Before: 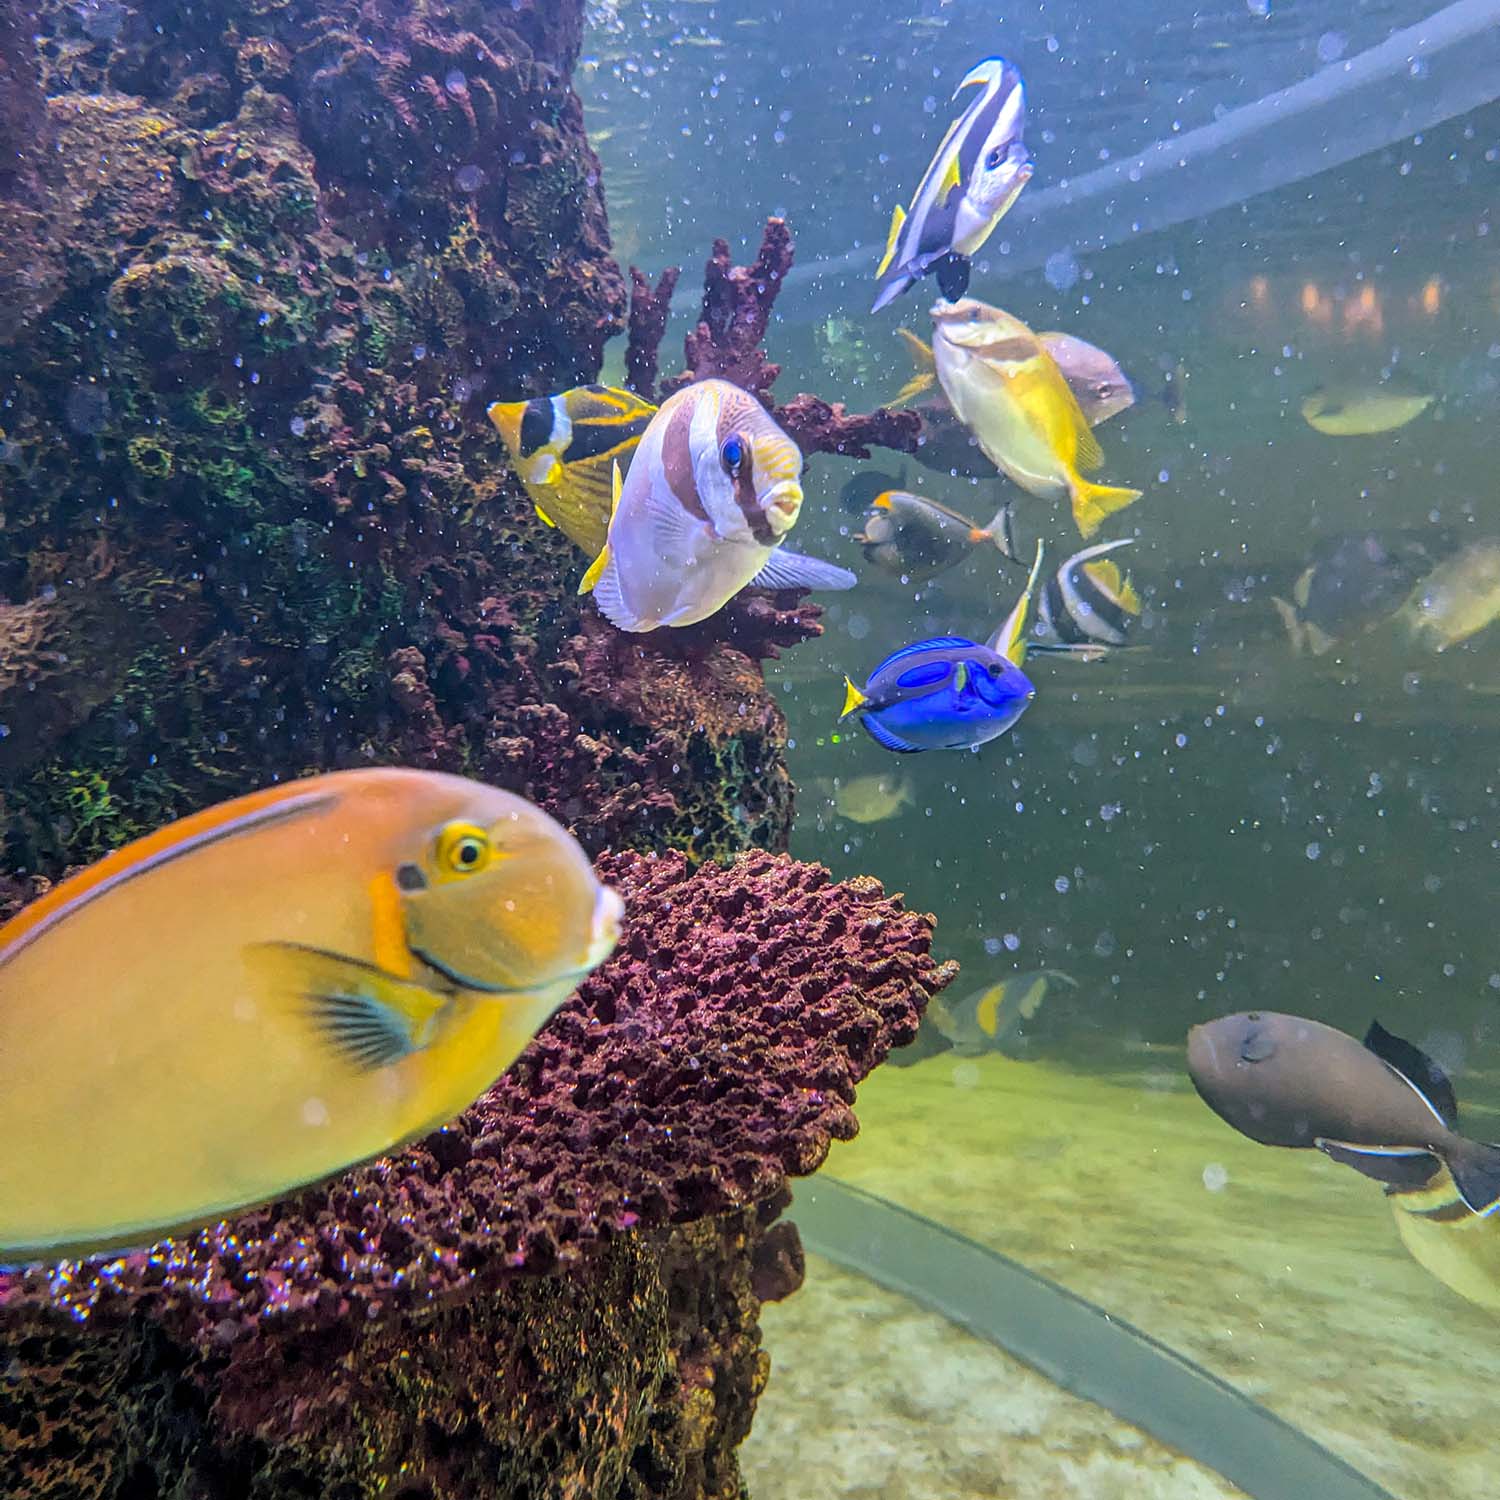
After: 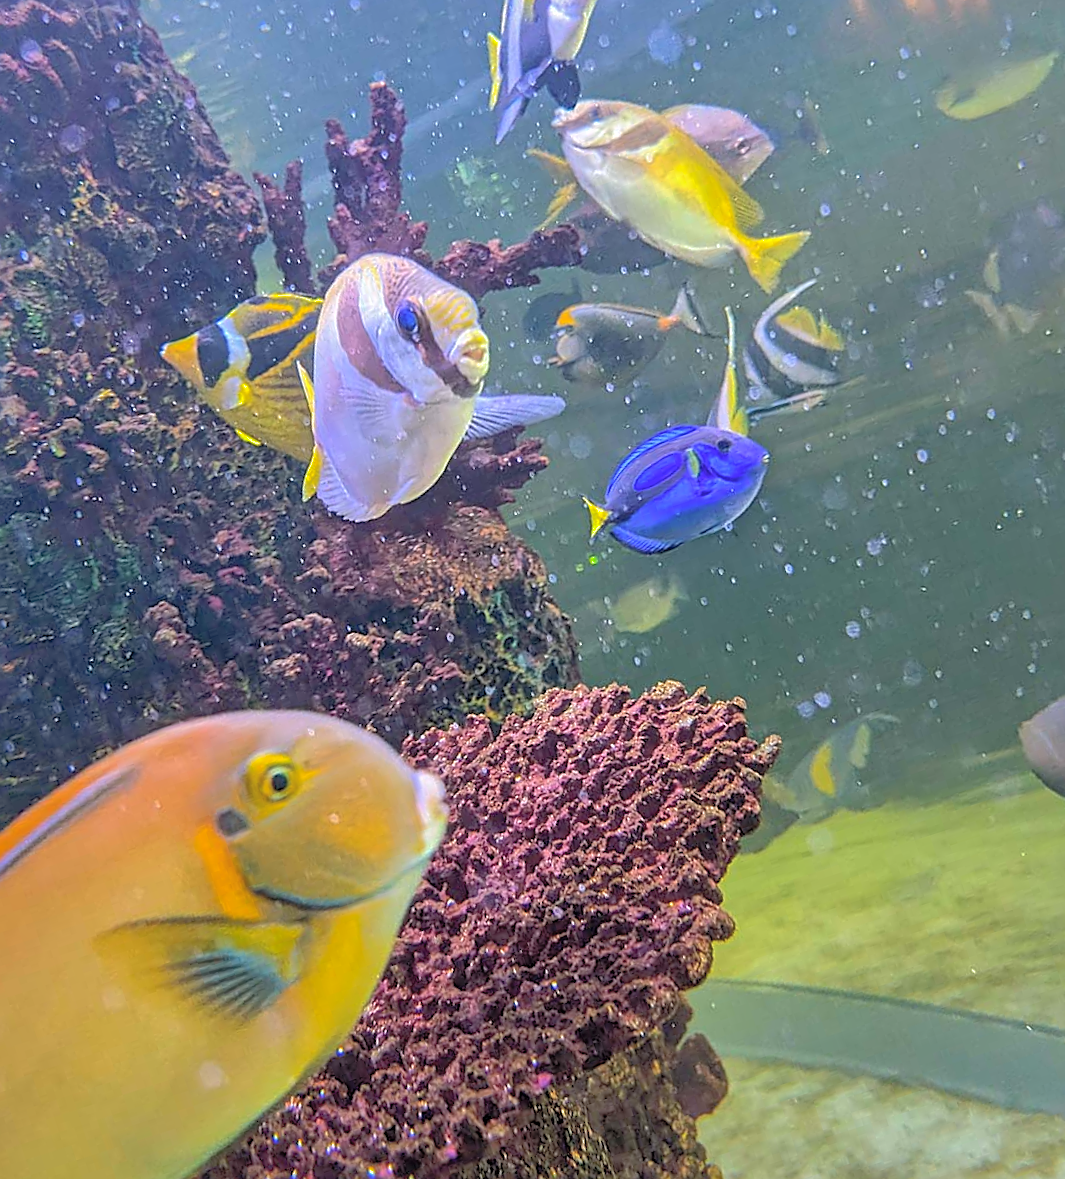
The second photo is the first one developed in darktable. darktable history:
crop and rotate: angle 17.82°, left 6.849%, right 3.753%, bottom 1.079%
shadows and highlights: shadows 59.53, highlights -59.8
sharpen: on, module defaults
contrast brightness saturation: brightness 0.141
color balance rgb: power › hue 73.65°, perceptual saturation grading › global saturation 0.124%
